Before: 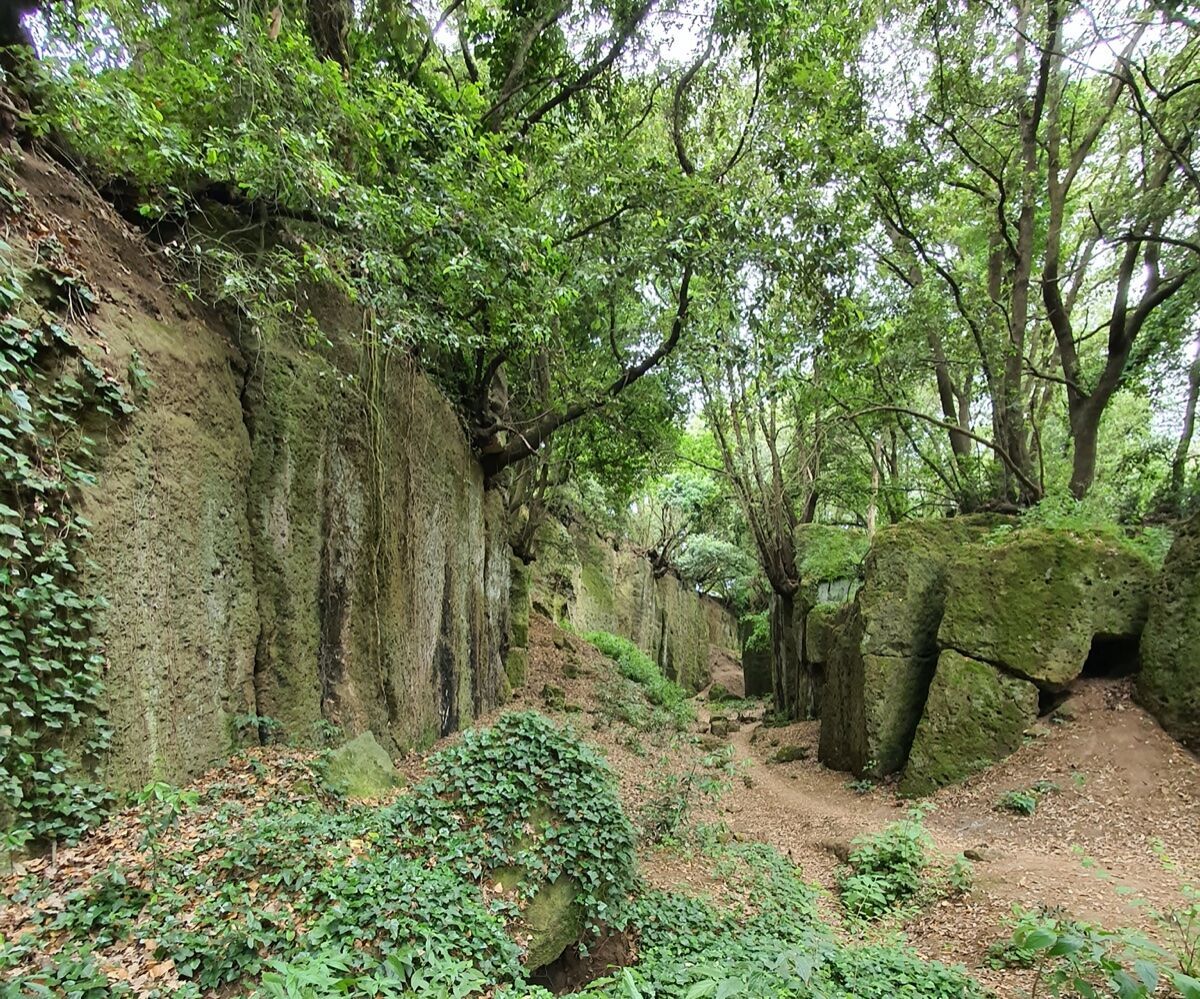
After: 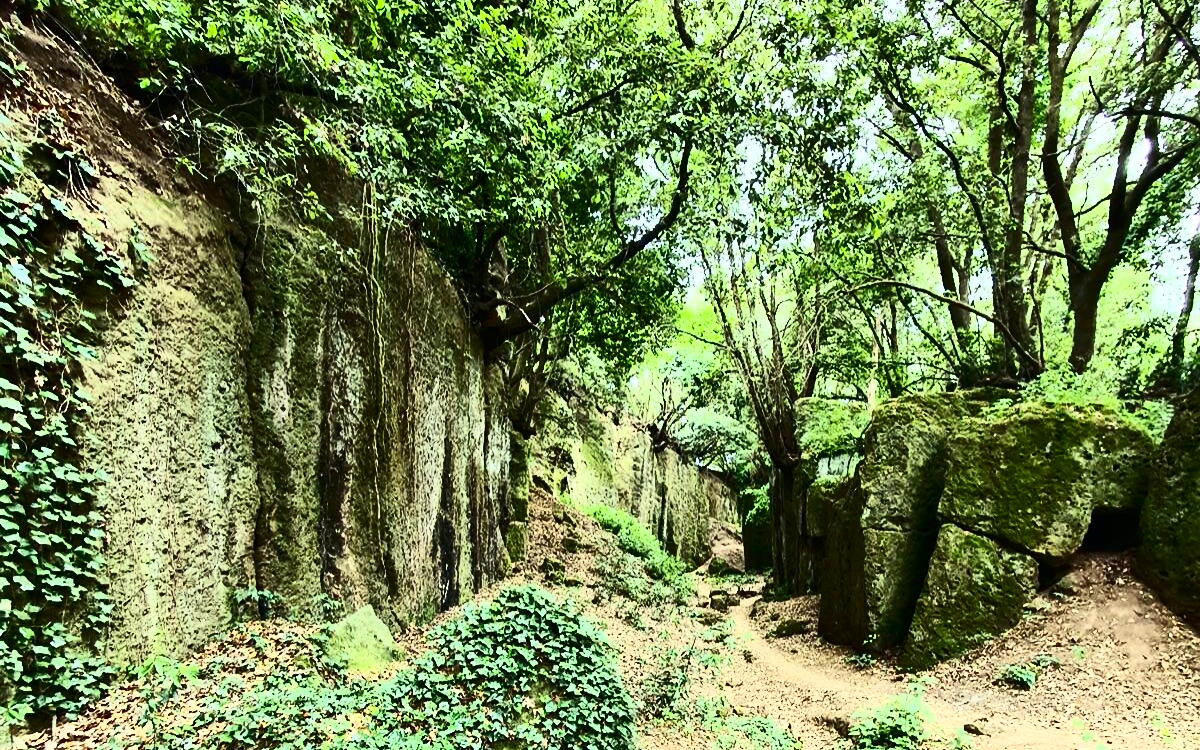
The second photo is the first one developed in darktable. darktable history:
crop and rotate: top 12.615%, bottom 12.308%
color calibration: illuminant as shot in camera, x 0.358, y 0.373, temperature 4628.91 K
color balance rgb: perceptual saturation grading › global saturation 16.881%, global vibrance 20%
contrast brightness saturation: contrast 0.914, brightness 0.198
color correction: highlights a* -5.87, highlights b* 10.84
